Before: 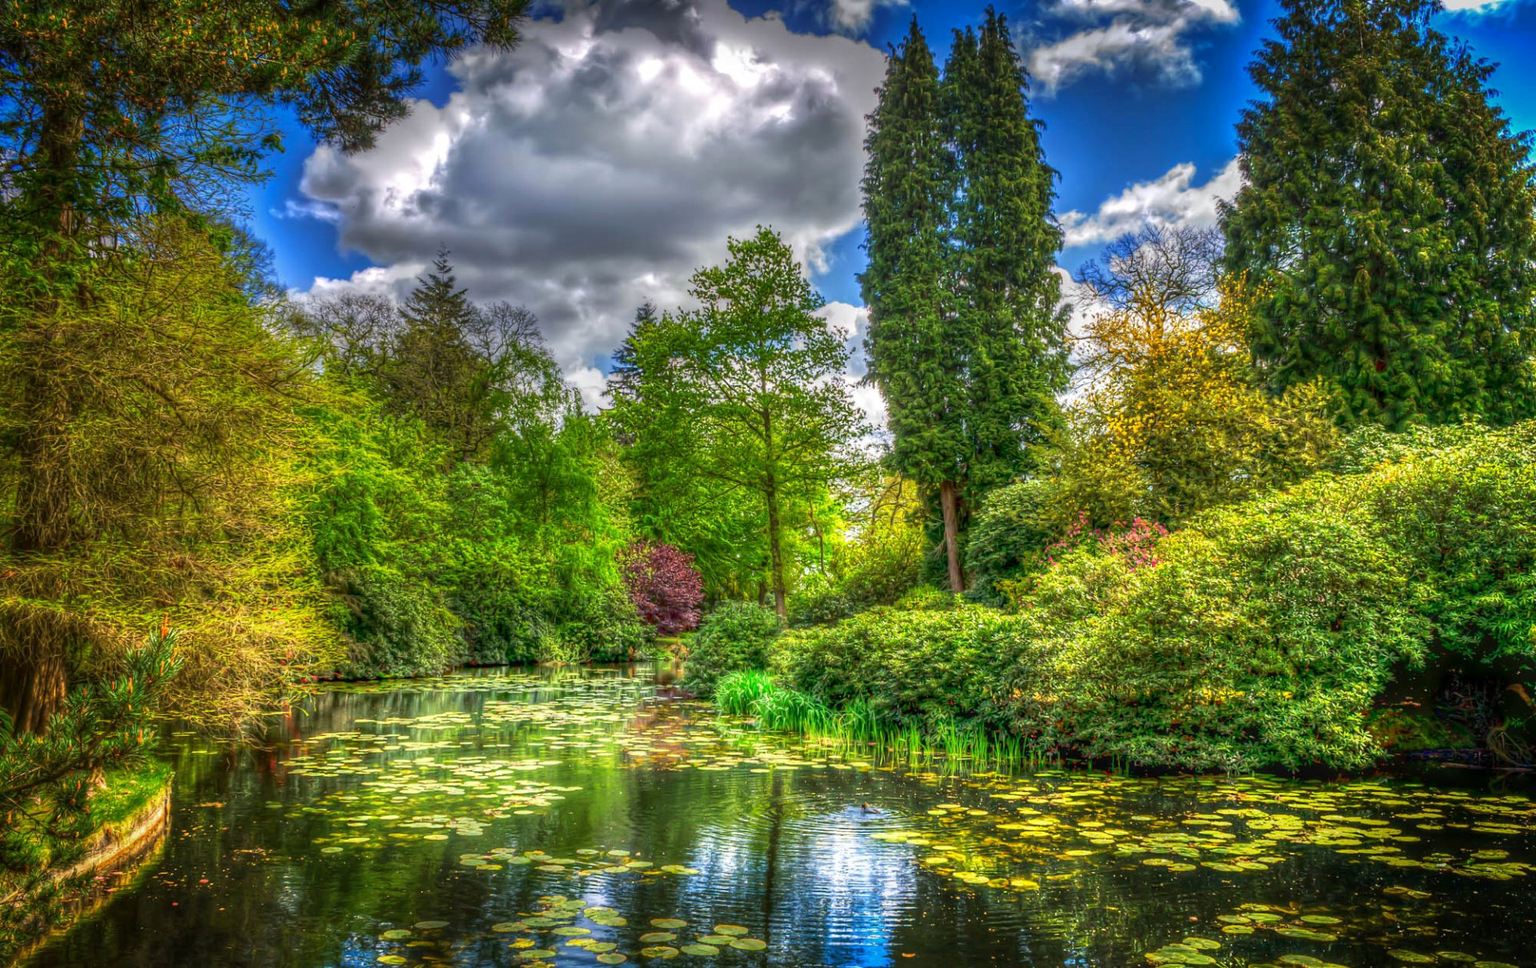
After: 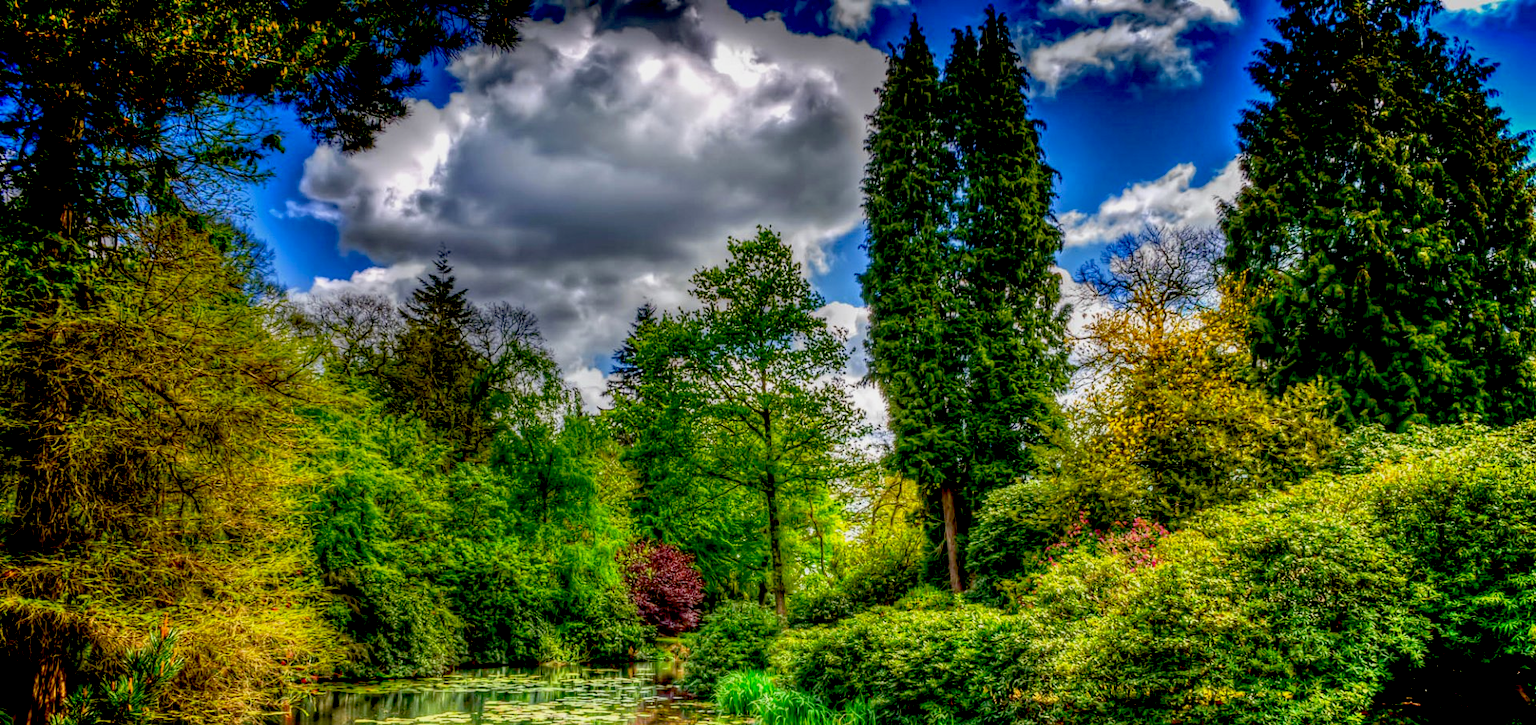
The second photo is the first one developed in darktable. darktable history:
crop: bottom 24.98%
exposure: black level correction 0.045, exposure -0.235 EV, compensate exposure bias true, compensate highlight preservation false
shadows and highlights: radius 126.13, shadows 30.47, highlights -30.67, low approximation 0.01, soften with gaussian
tone equalizer: on, module defaults
